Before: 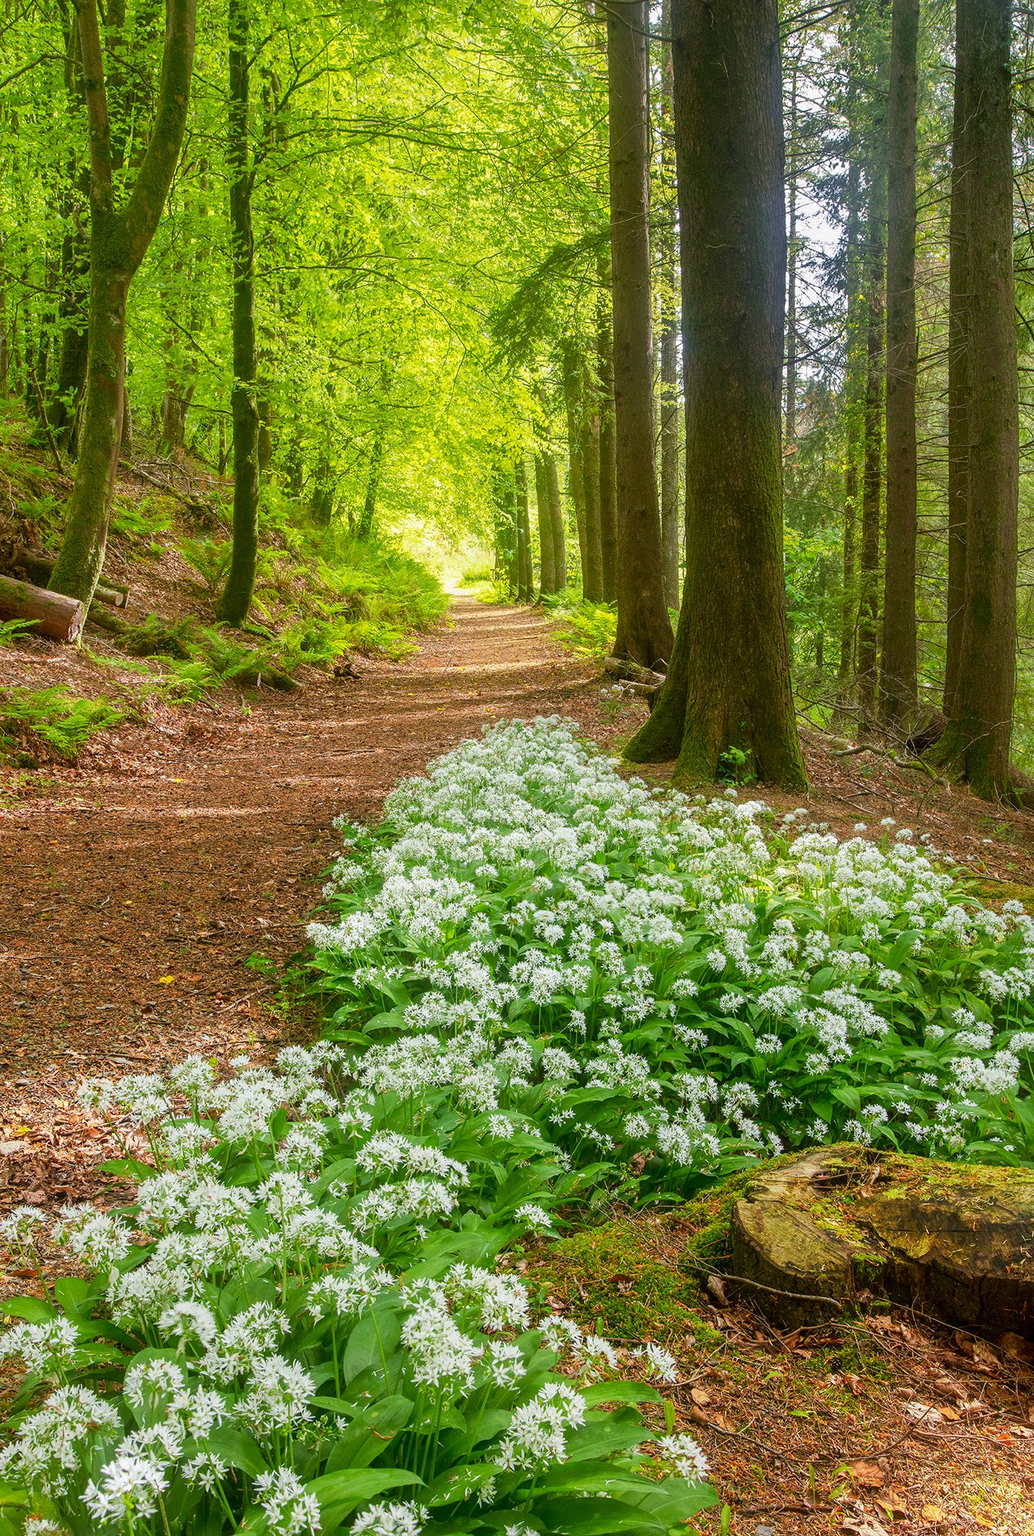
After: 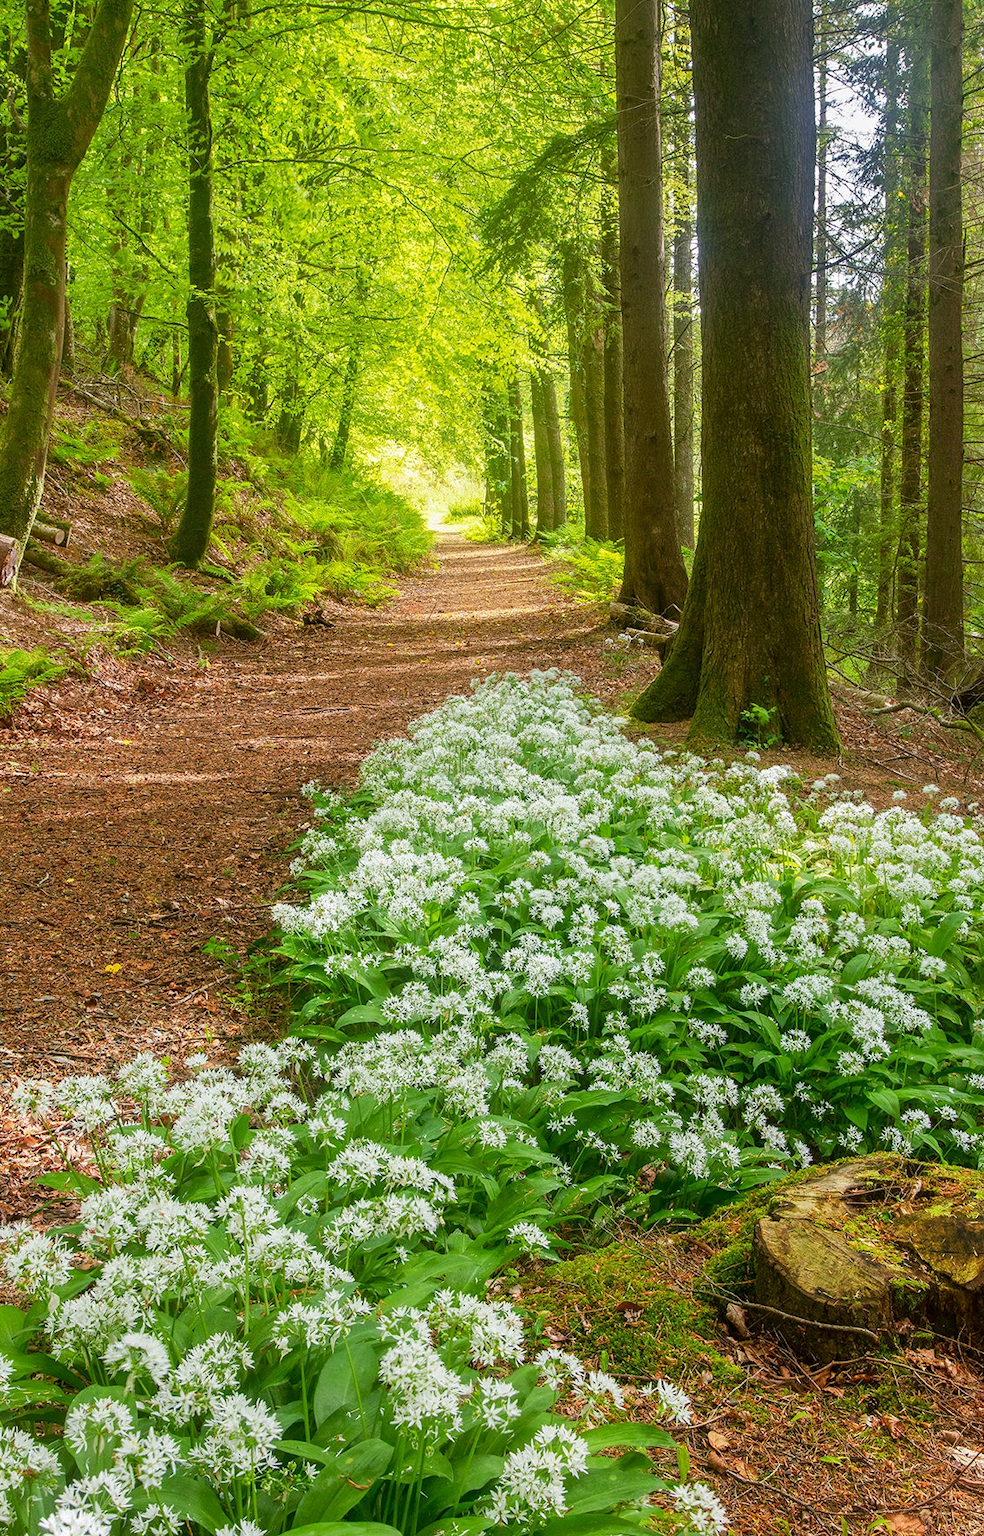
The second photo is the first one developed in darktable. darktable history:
crop: left 6.446%, top 8.188%, right 9.538%, bottom 3.548%
rotate and perspective: automatic cropping off
